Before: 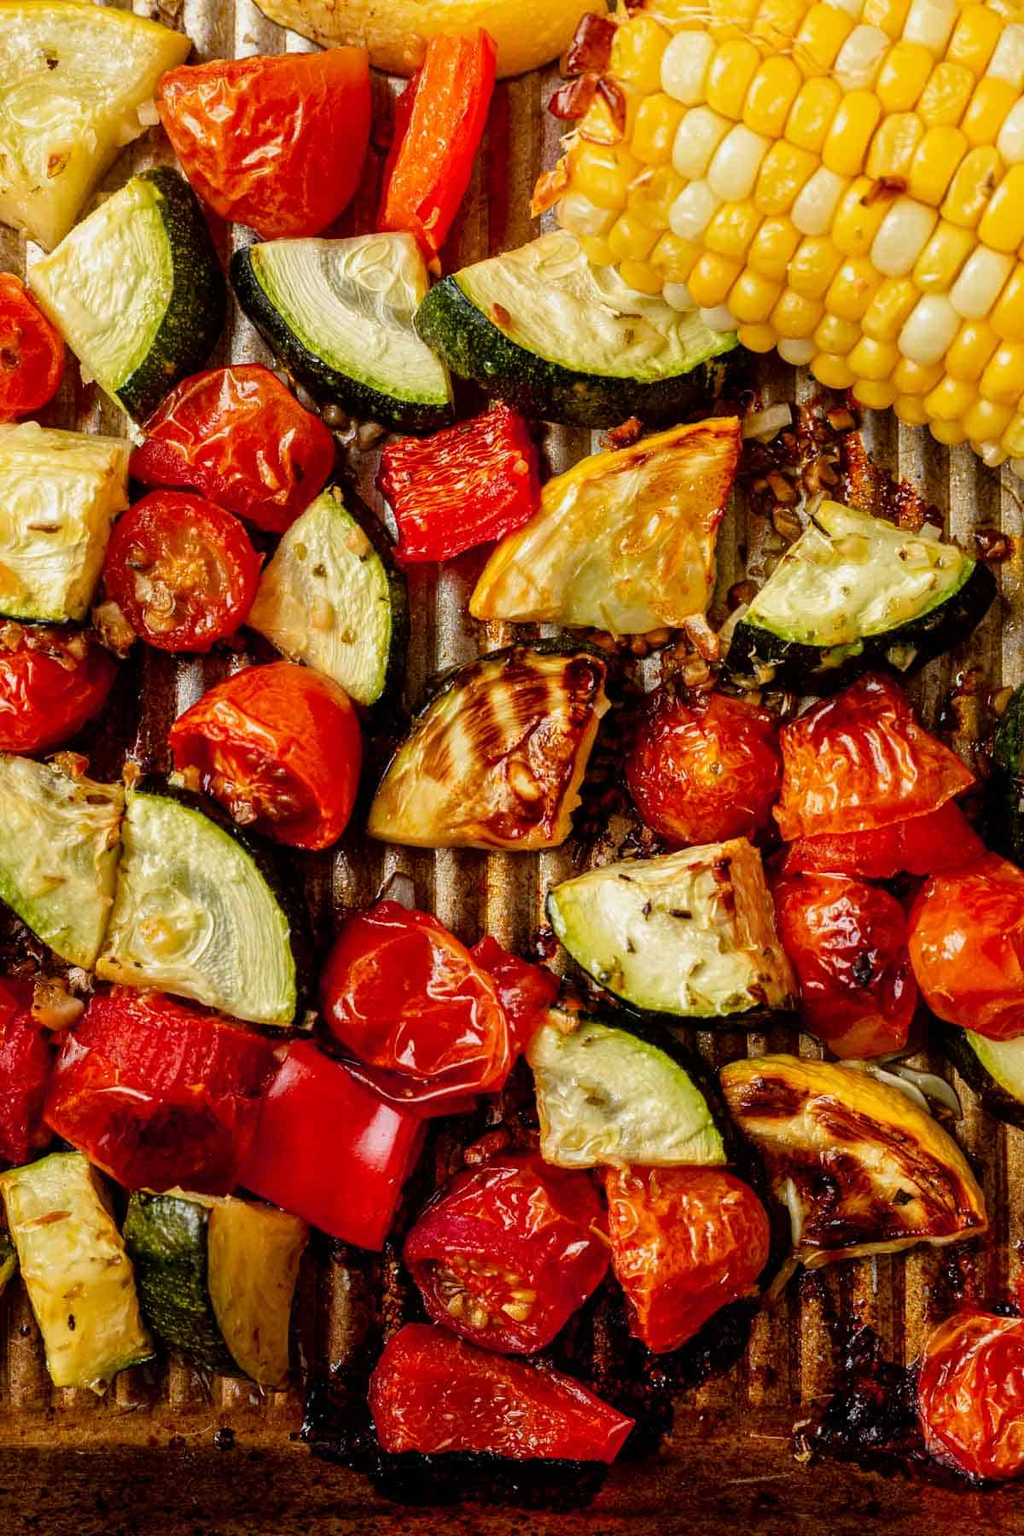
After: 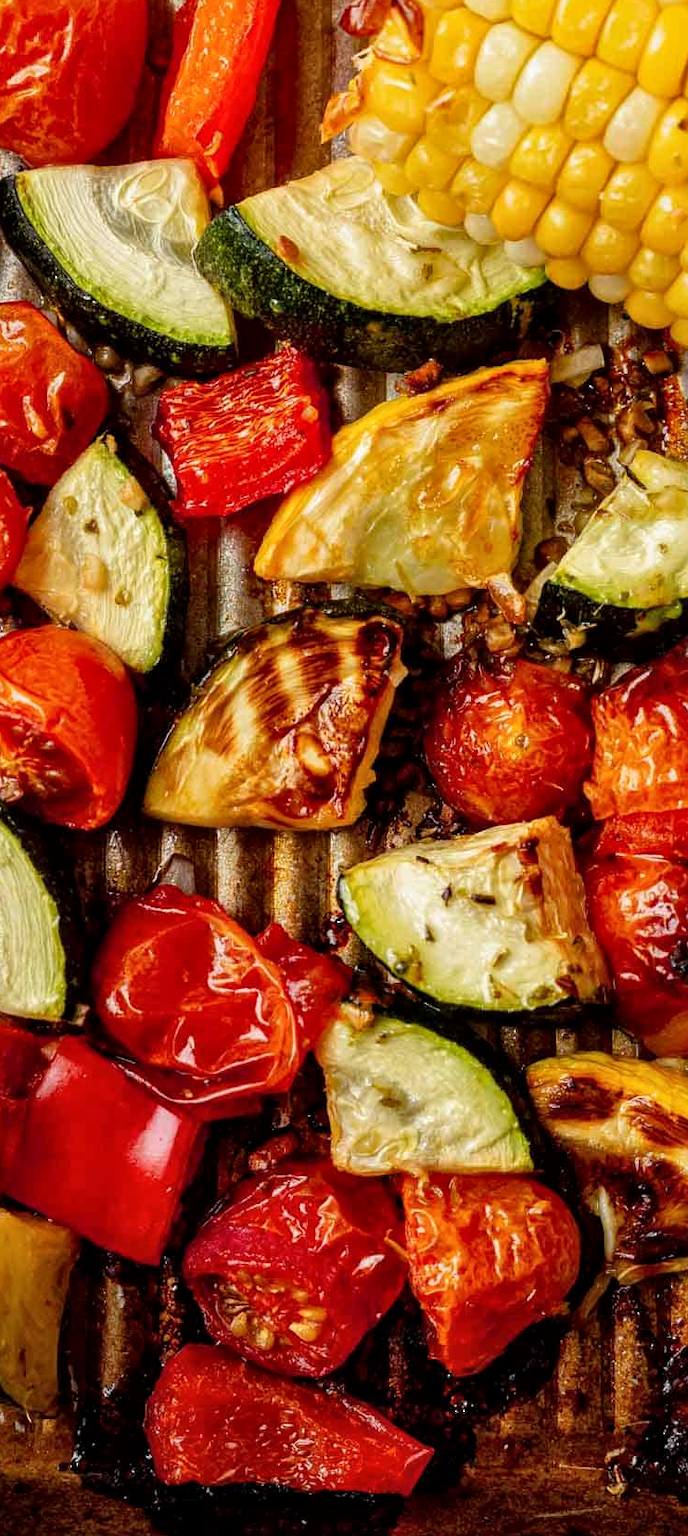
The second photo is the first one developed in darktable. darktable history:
crop and rotate: left 23.024%, top 5.626%, right 14.994%, bottom 2.312%
local contrast: mode bilateral grid, contrast 21, coarseness 49, detail 119%, midtone range 0.2
sharpen: radius 2.929, amount 0.862, threshold 47.371
